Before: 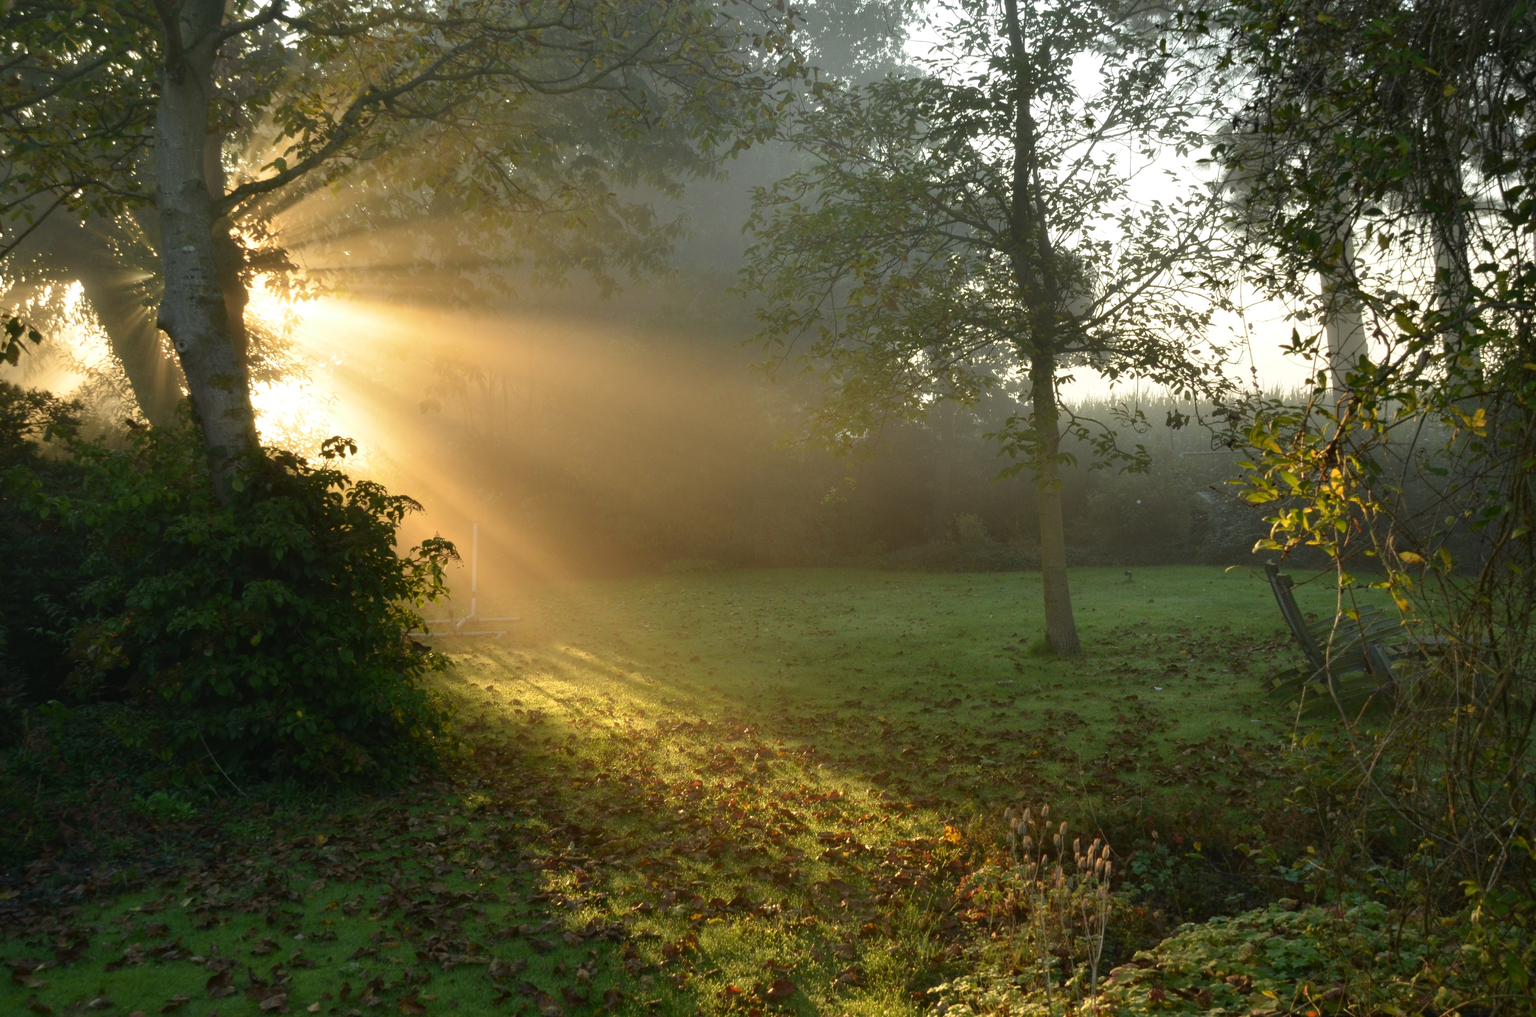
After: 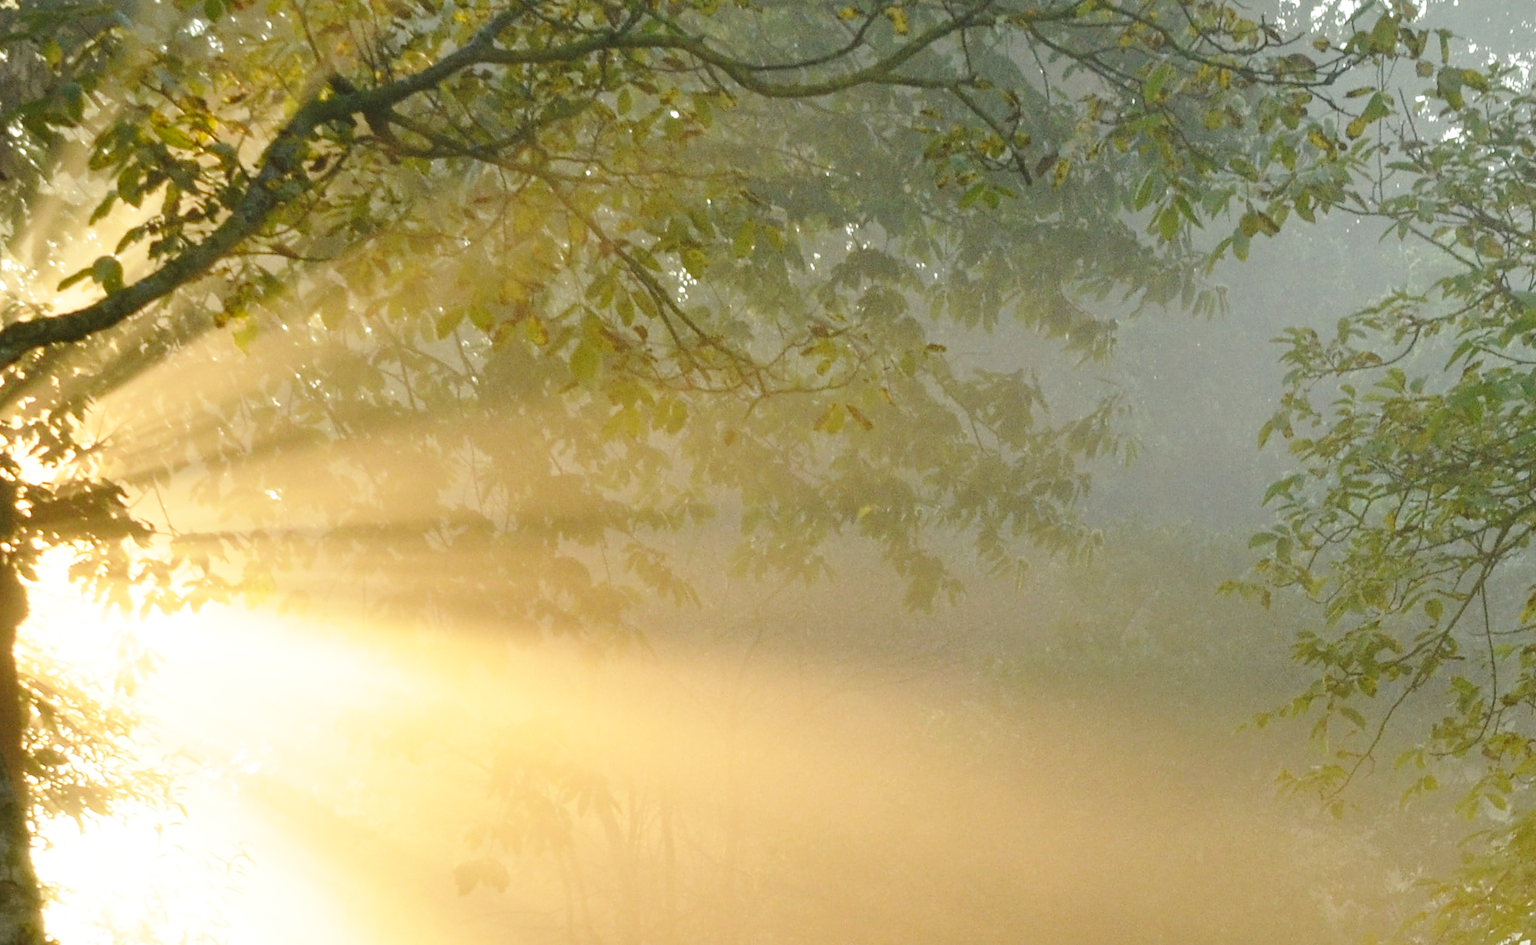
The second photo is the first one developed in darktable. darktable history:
crop: left 15.464%, top 5.427%, right 44.219%, bottom 57.074%
contrast equalizer: y [[0.502, 0.505, 0.512, 0.529, 0.564, 0.588], [0.5 ×6], [0.502, 0.505, 0.512, 0.529, 0.564, 0.588], [0, 0.001, 0.001, 0.004, 0.008, 0.011], [0, 0.001, 0.001, 0.004, 0.008, 0.011]]
levels: mode automatic, levels [0, 0.478, 1]
base curve: curves: ch0 [(0, 0) (0.028, 0.03) (0.121, 0.232) (0.46, 0.748) (0.859, 0.968) (1, 1)], preserve colors none
